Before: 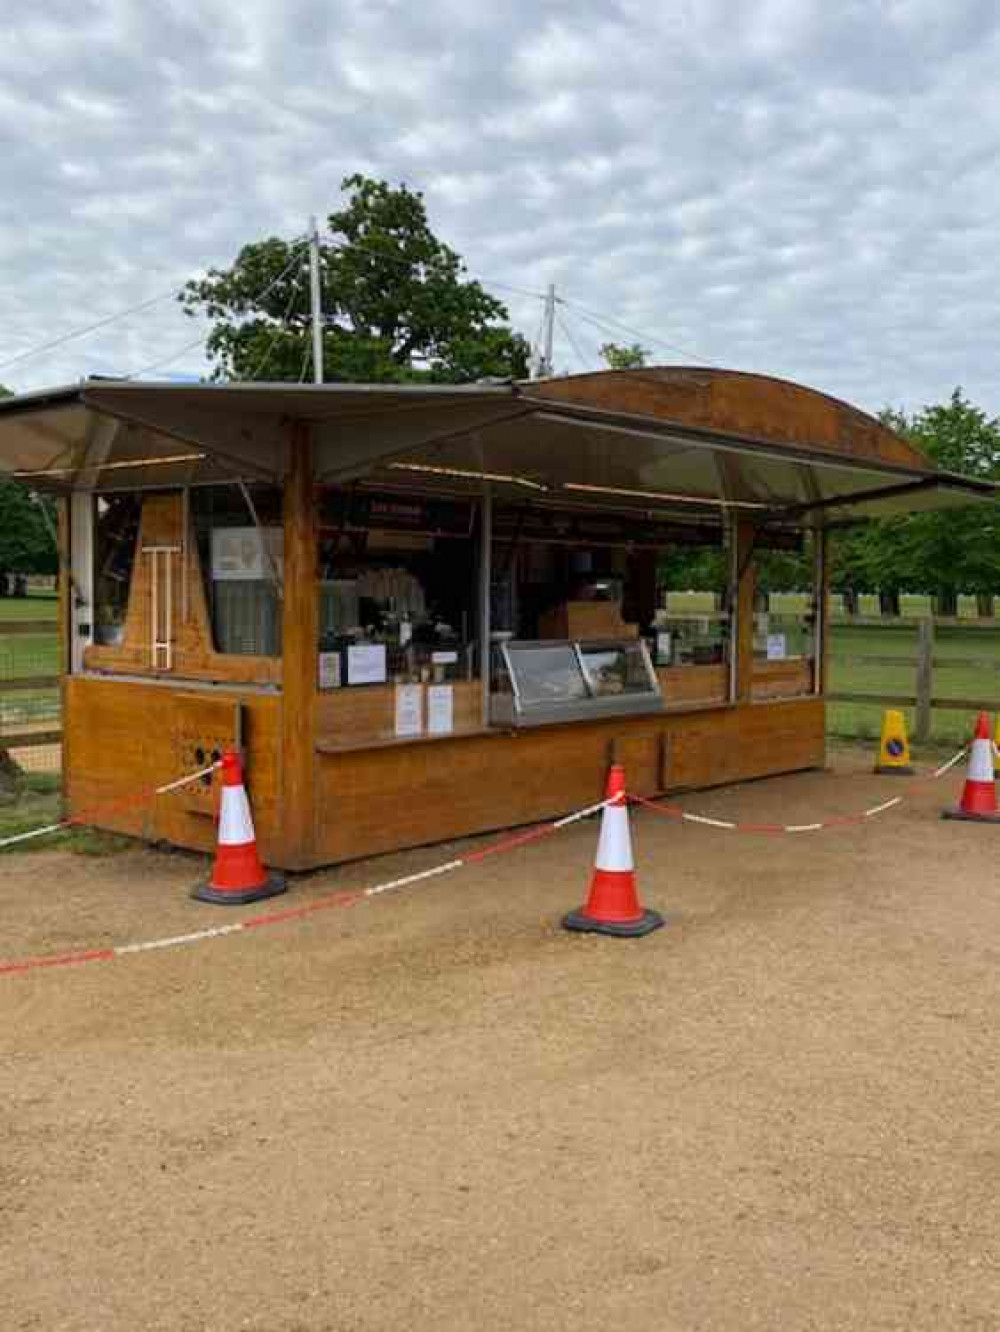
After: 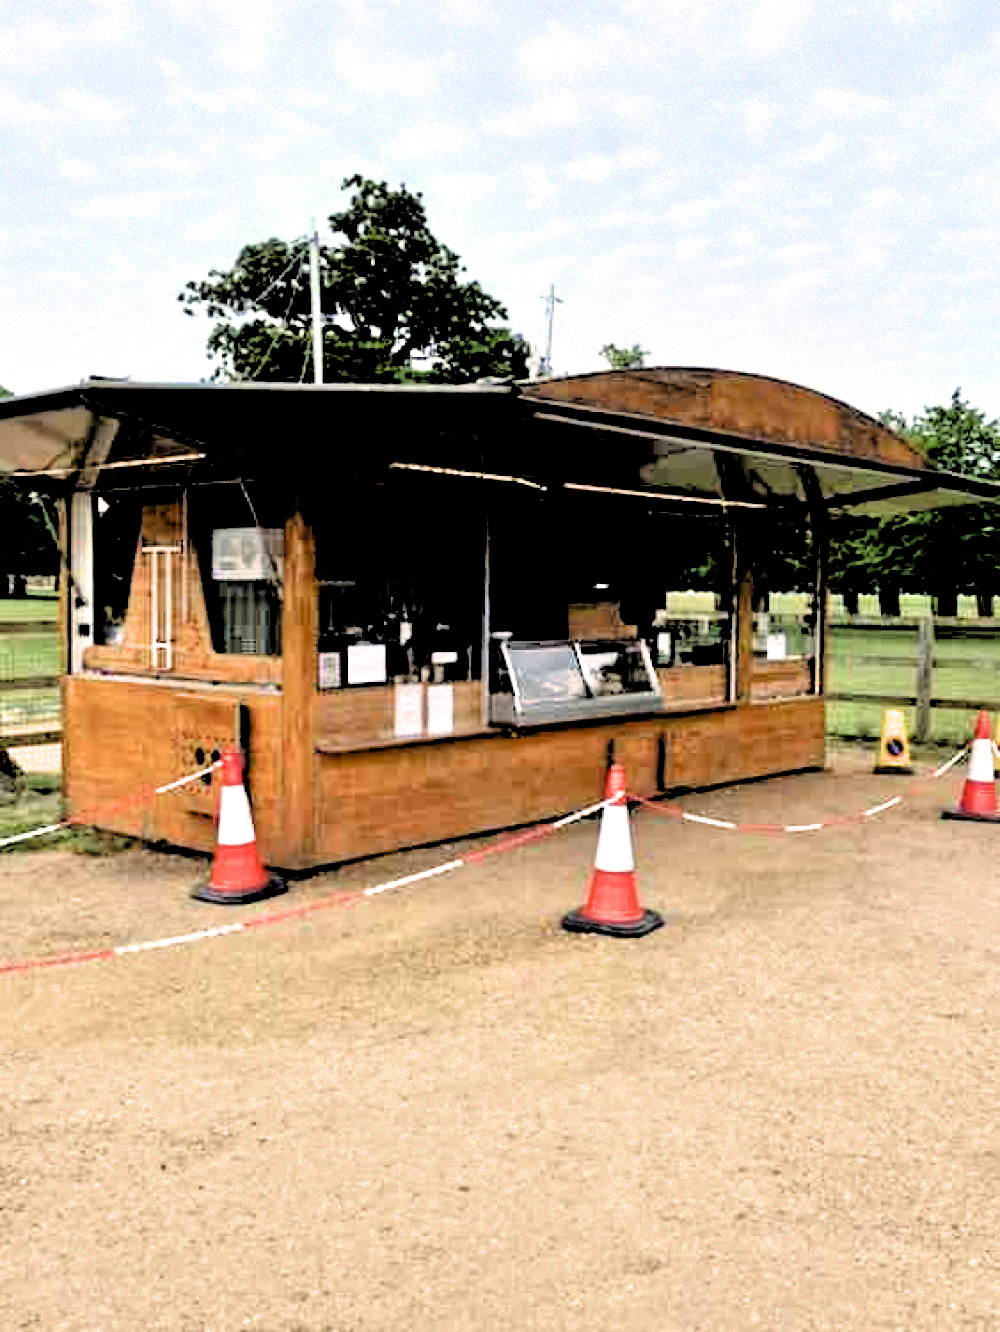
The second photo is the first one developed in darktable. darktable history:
tone equalizer: -7 EV 0.15 EV, -6 EV 0.6 EV, -5 EV 1.15 EV, -4 EV 1.33 EV, -3 EV 1.15 EV, -2 EV 0.6 EV, -1 EV 0.15 EV, mask exposure compensation -0.5 EV
filmic rgb: black relative exposure -1 EV, white relative exposure 2.05 EV, hardness 1.52, contrast 2.25, enable highlight reconstruction true
